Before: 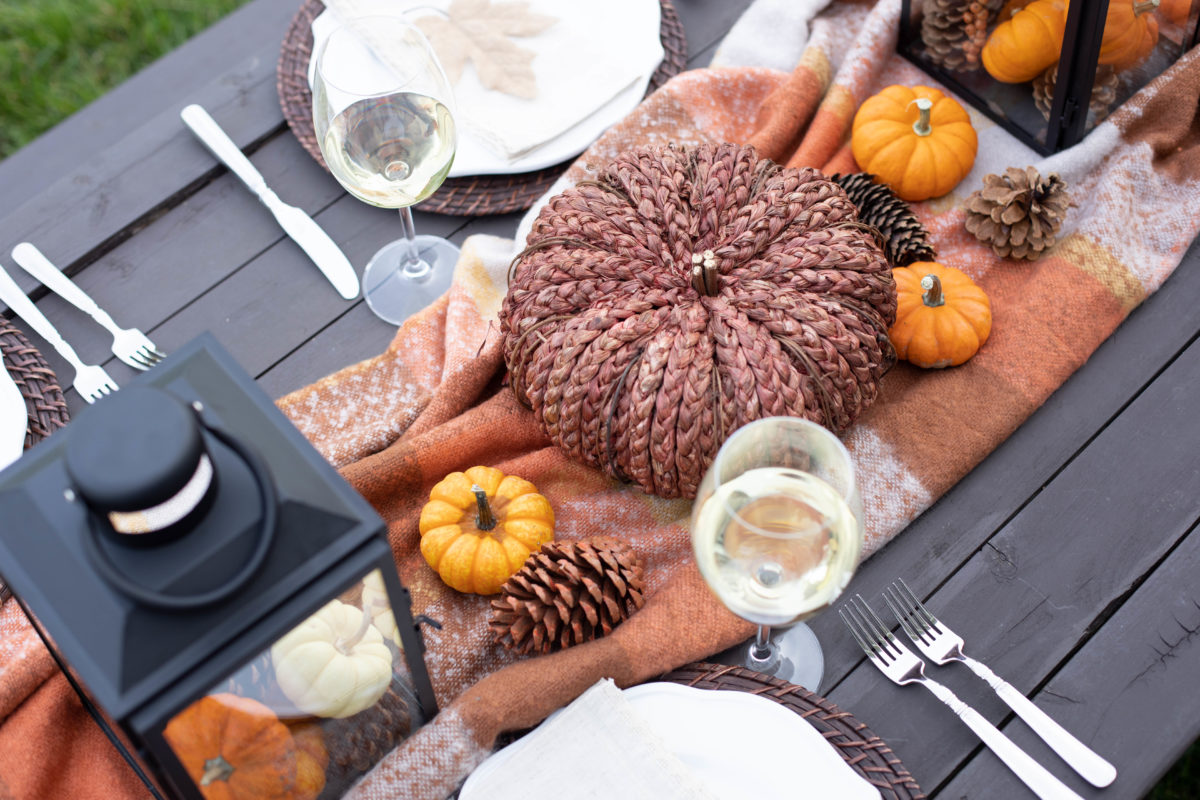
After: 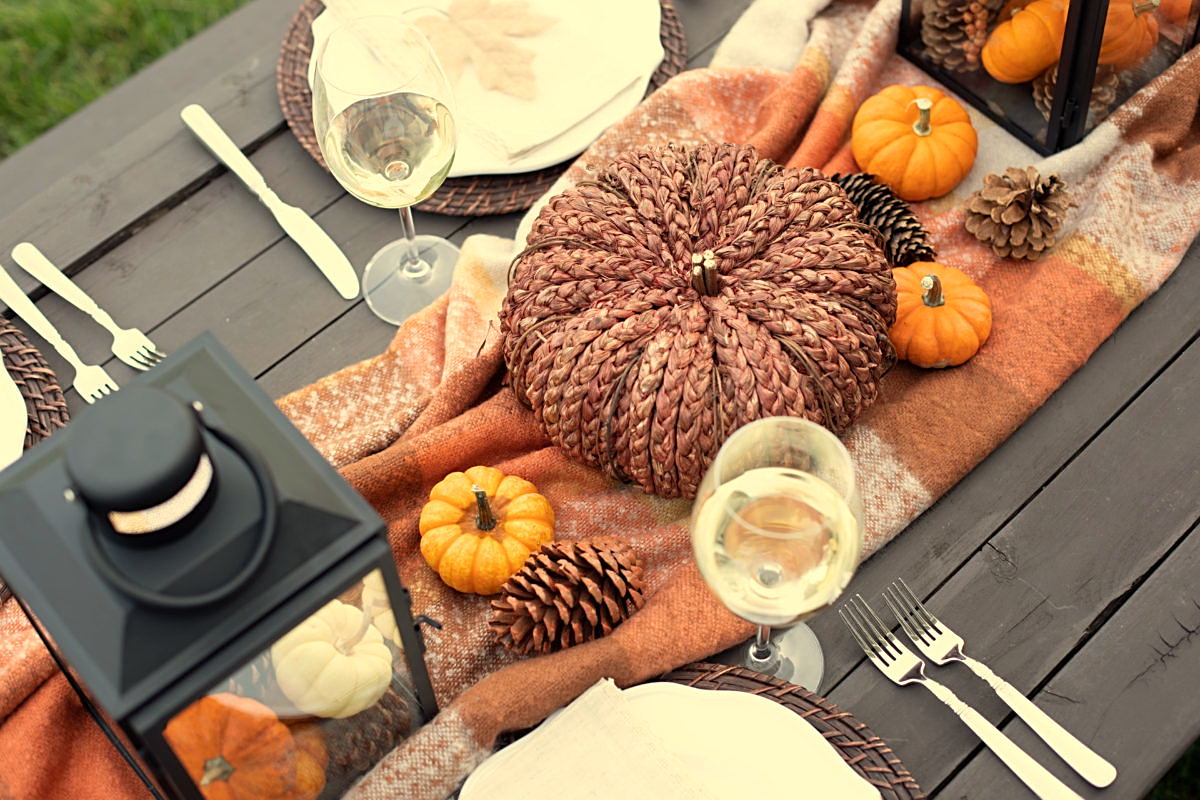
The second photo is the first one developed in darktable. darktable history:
white balance: red 1.08, blue 0.791
sharpen: on, module defaults
